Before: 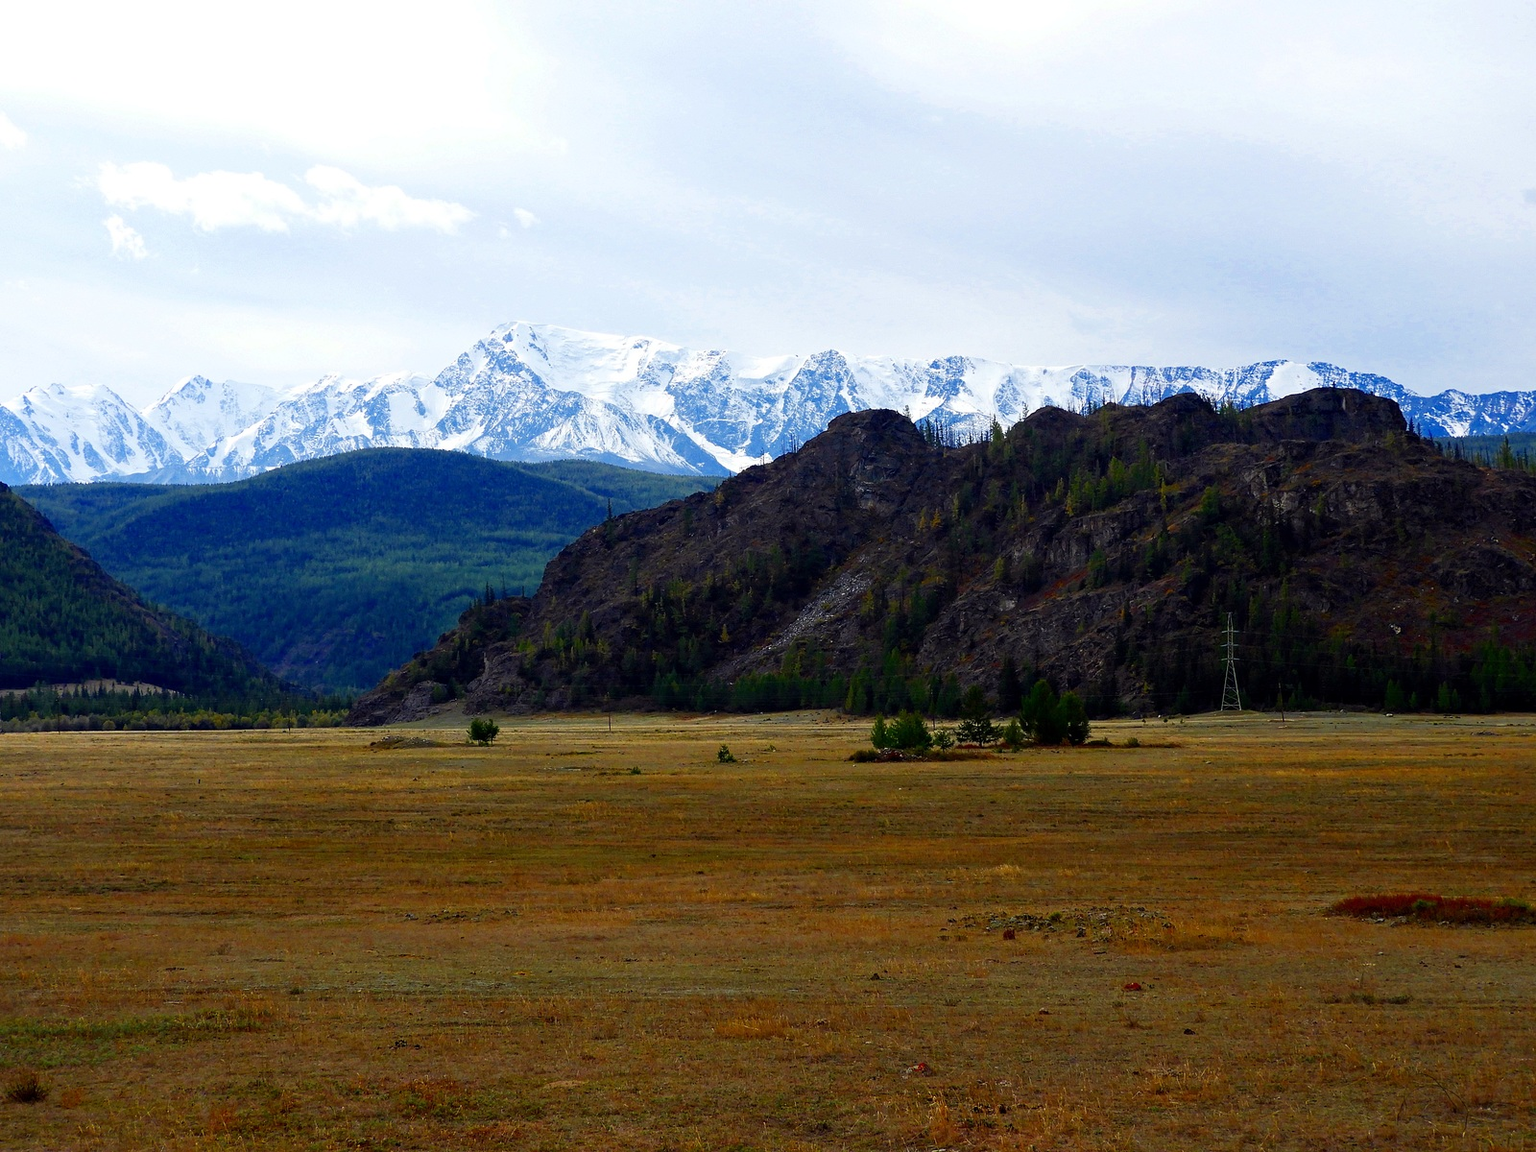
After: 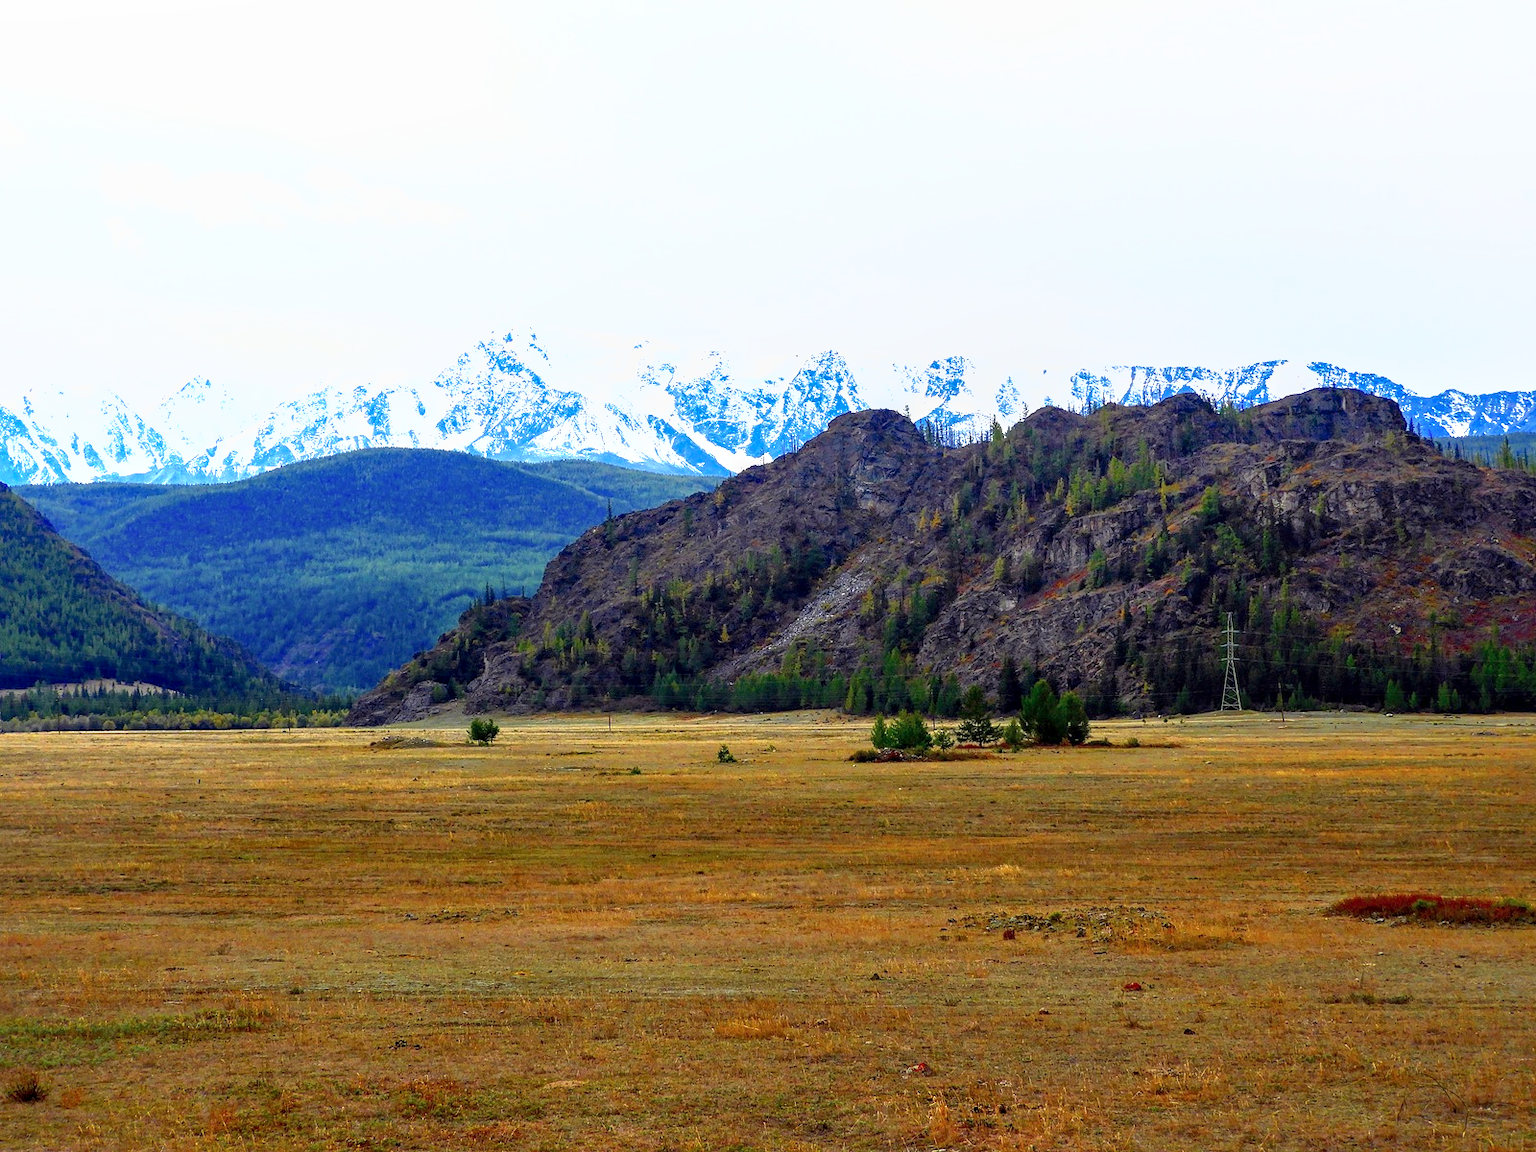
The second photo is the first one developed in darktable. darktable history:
exposure: exposure 1 EV, compensate highlight preservation false
local contrast: on, module defaults
shadows and highlights: on, module defaults
